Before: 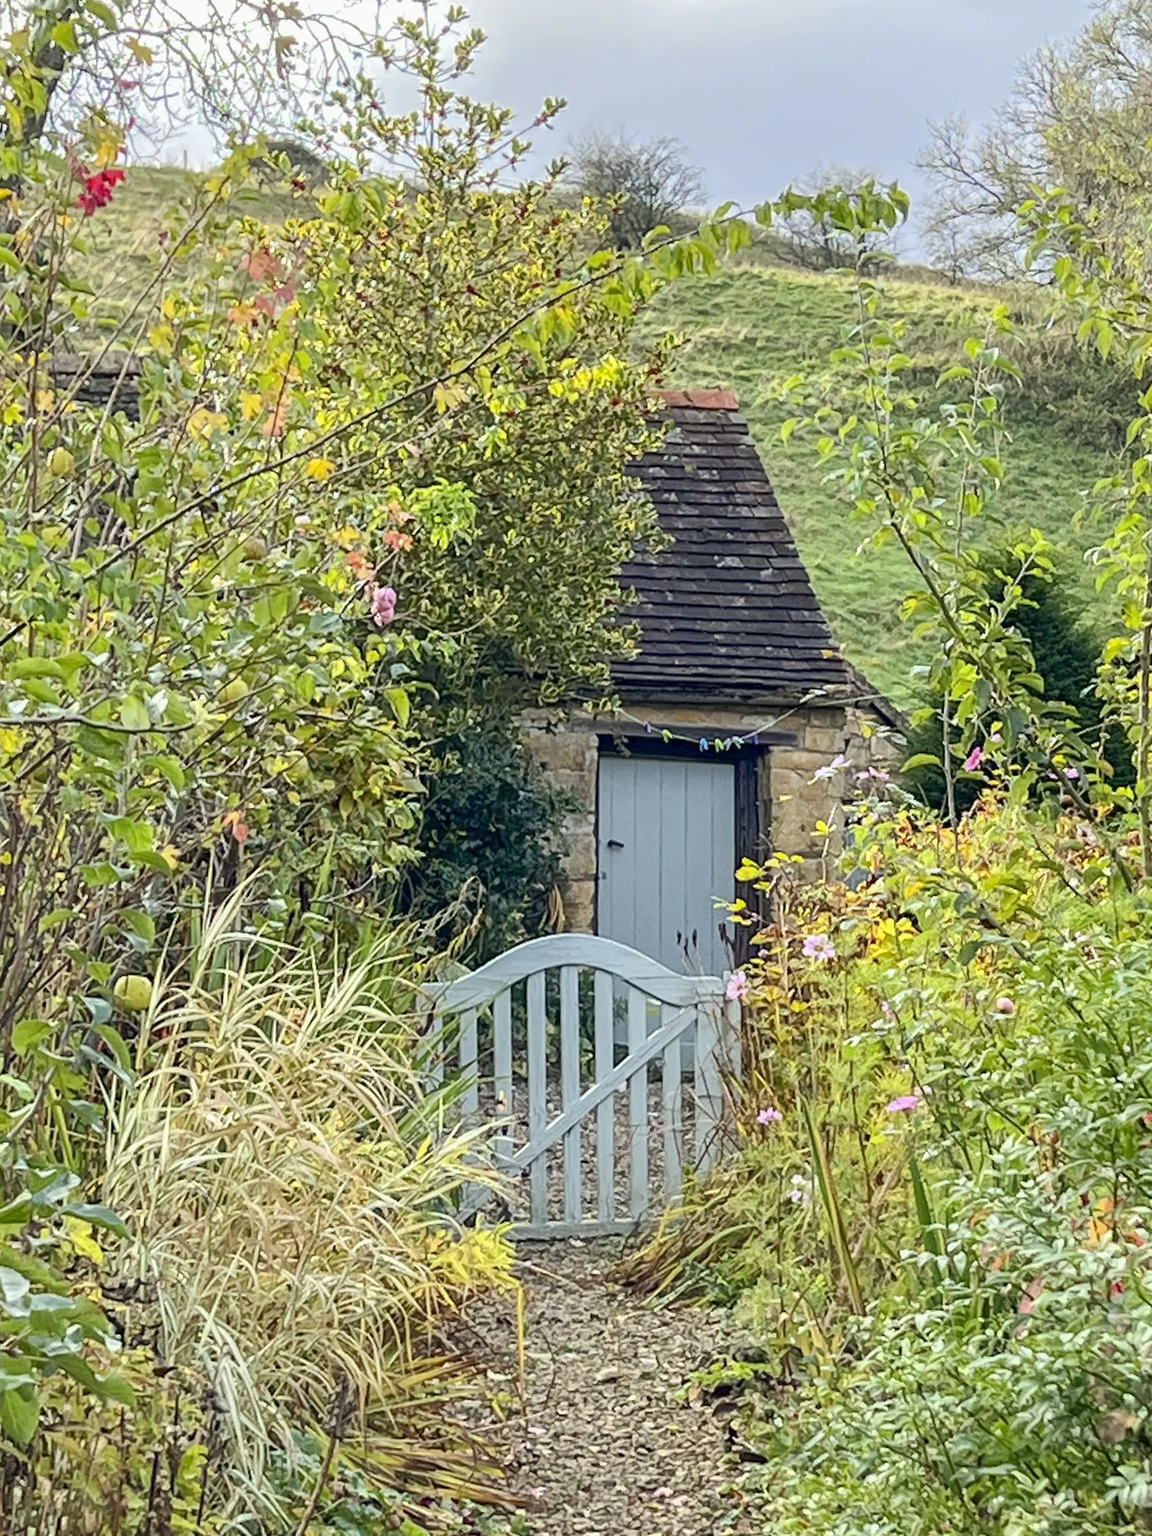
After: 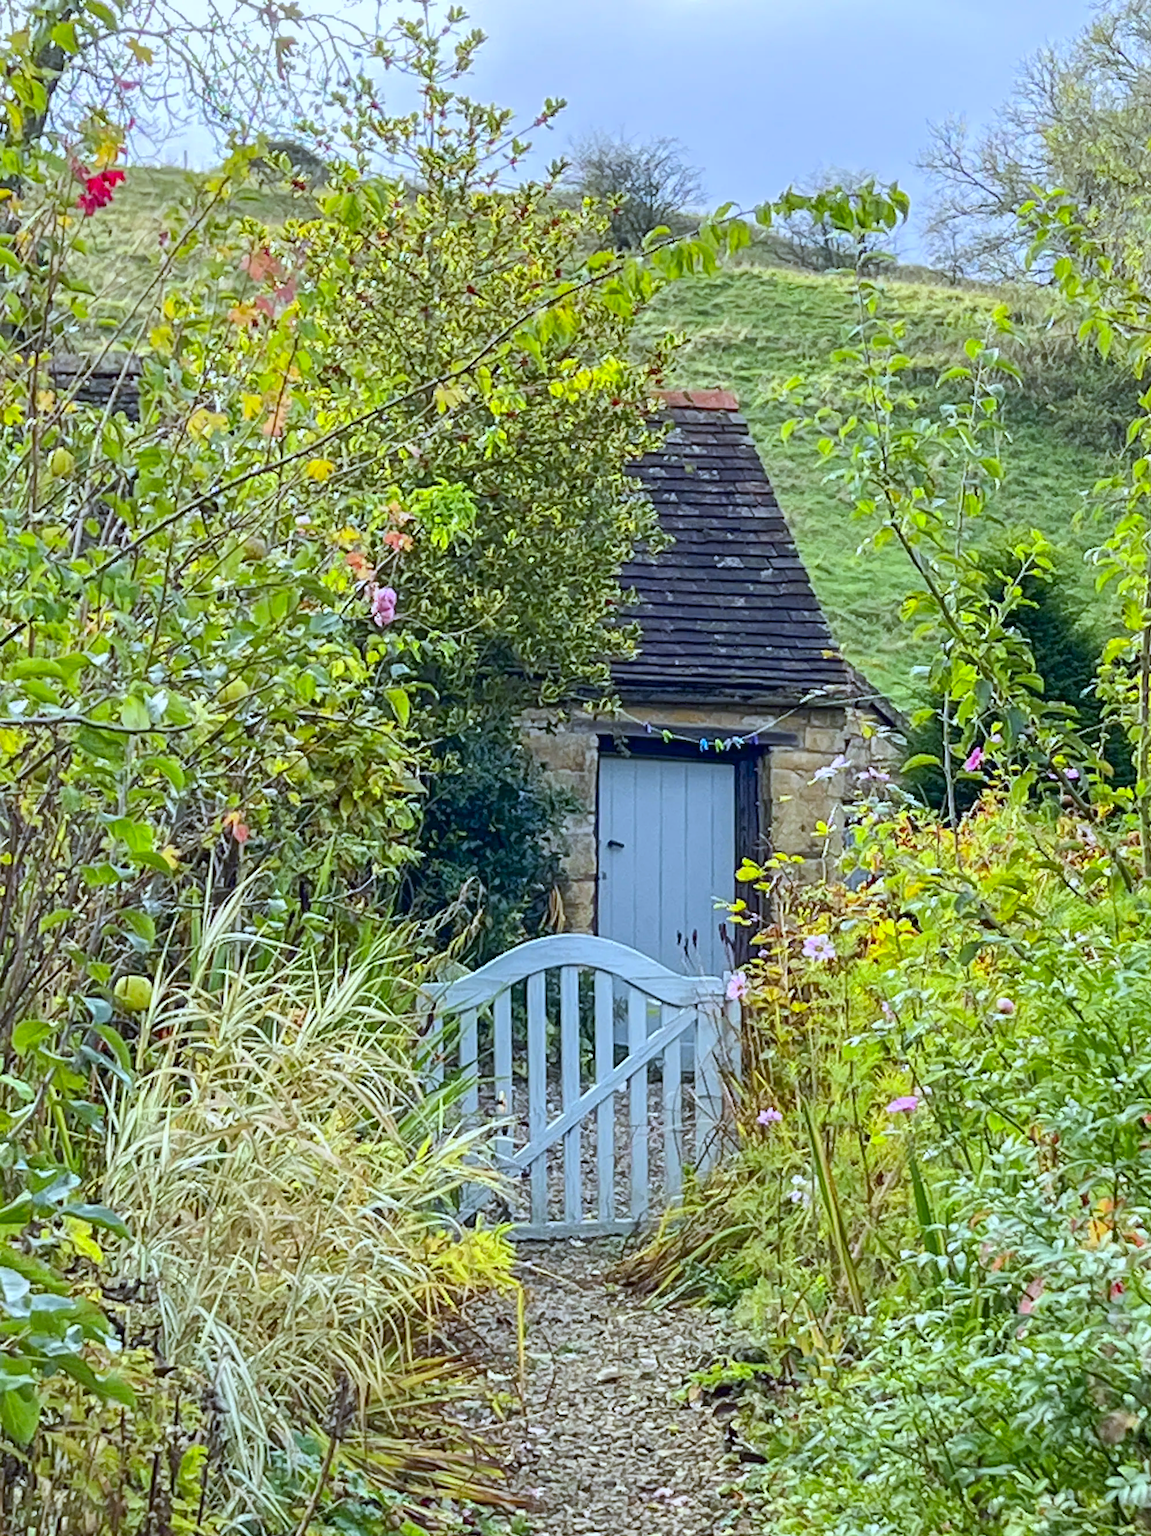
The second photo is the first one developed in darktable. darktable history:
color correction: saturation 1.34
white balance: red 0.931, blue 1.11
